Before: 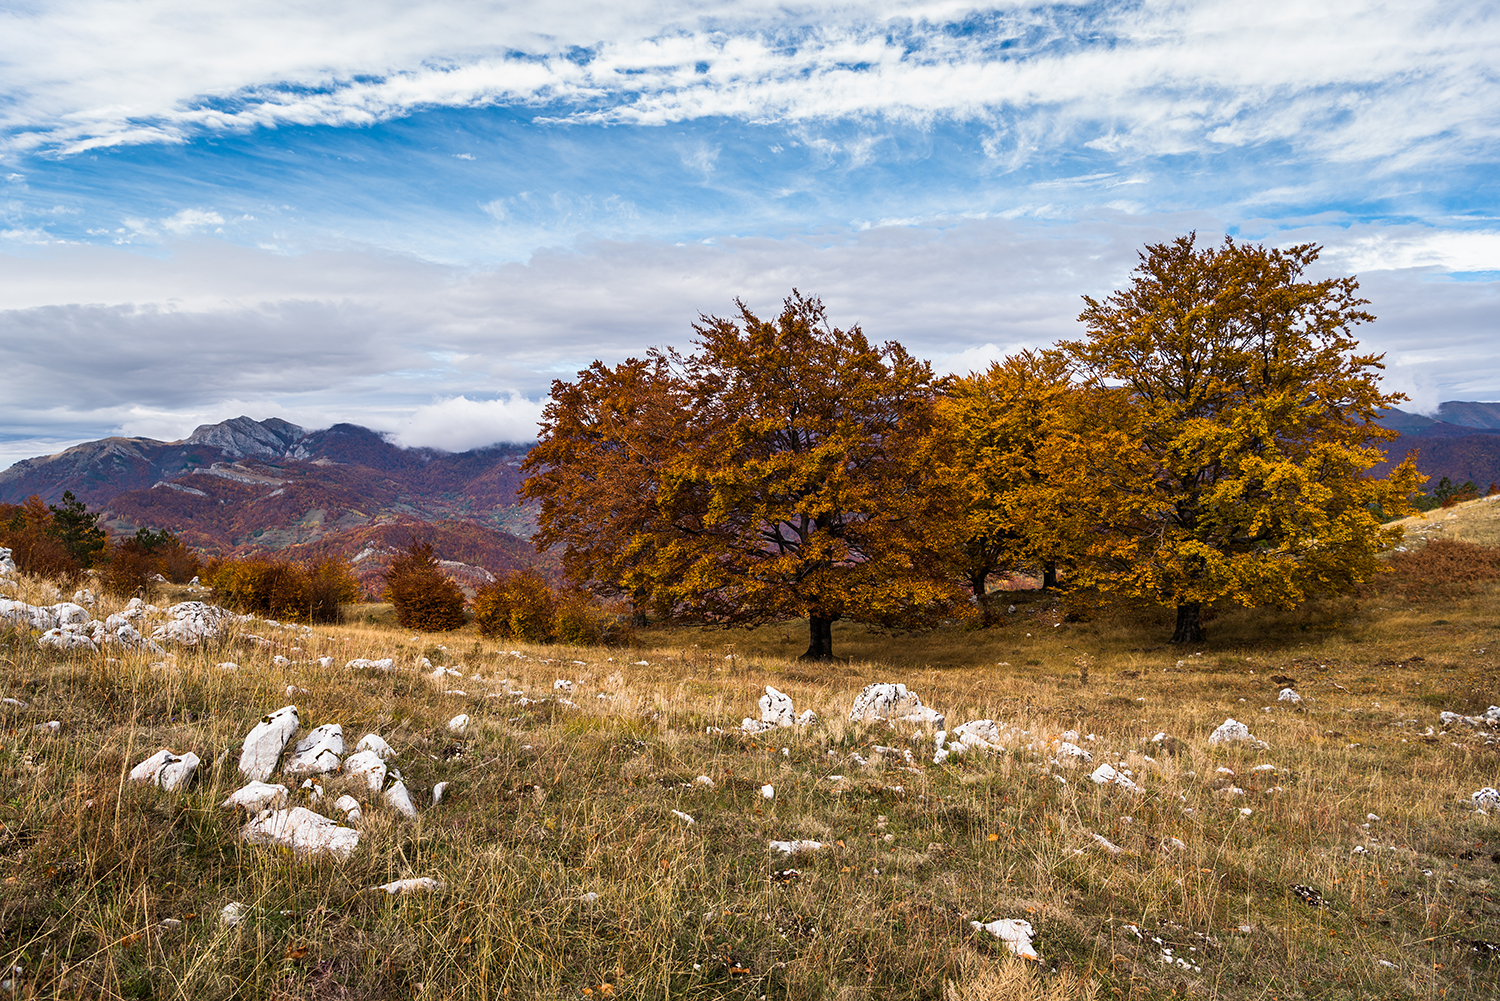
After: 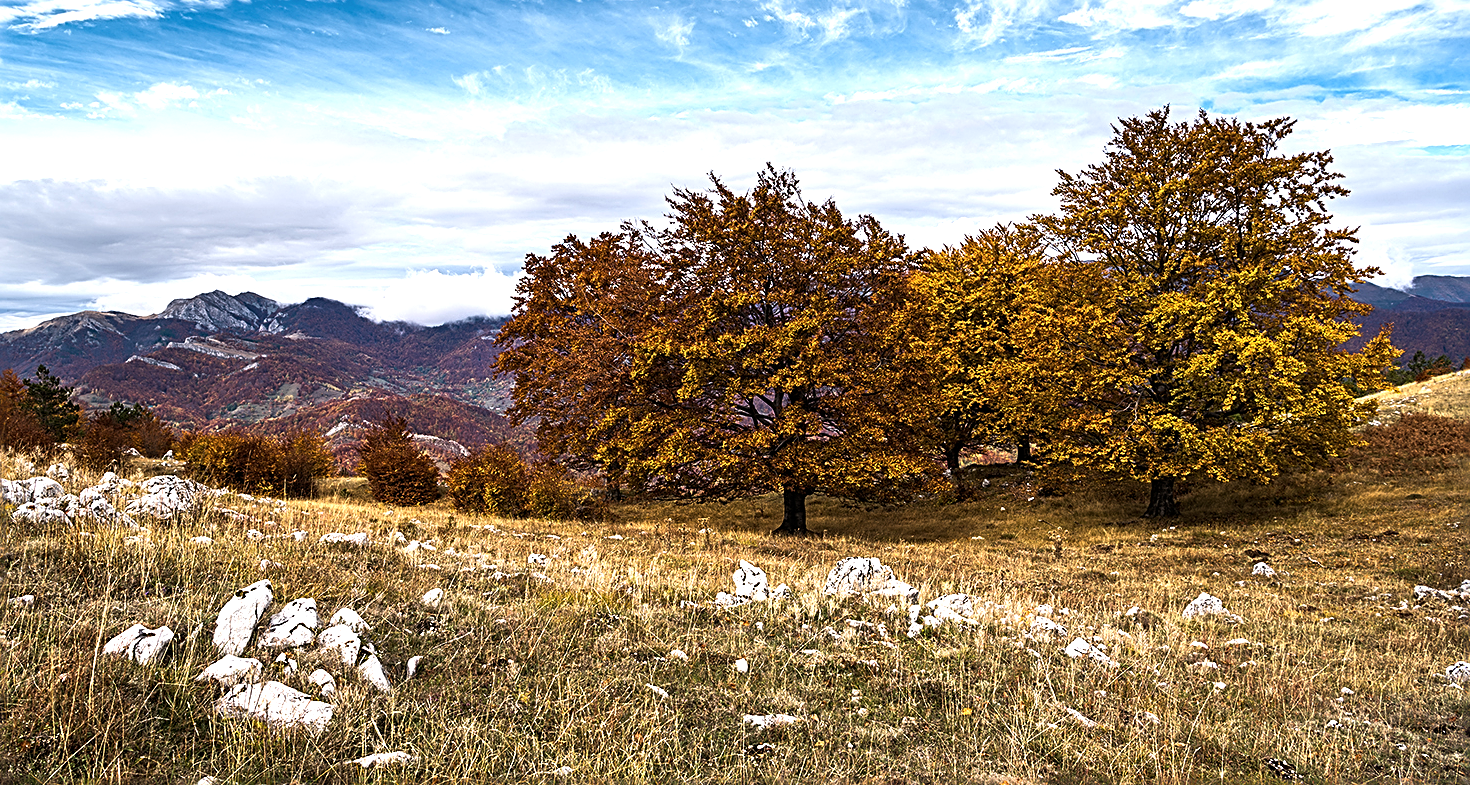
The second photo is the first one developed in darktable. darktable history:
crop and rotate: left 1.802%, top 12.785%, right 0.134%, bottom 8.74%
tone equalizer: edges refinement/feathering 500, mask exposure compensation -1.57 EV, preserve details no
sharpen: radius 2.566, amount 0.697
color balance rgb: linear chroma grading › shadows -2.959%, linear chroma grading › highlights -4.523%, perceptual saturation grading › global saturation 0.702%, perceptual brilliance grading › global brilliance 21.603%, perceptual brilliance grading › shadows -34.658%
